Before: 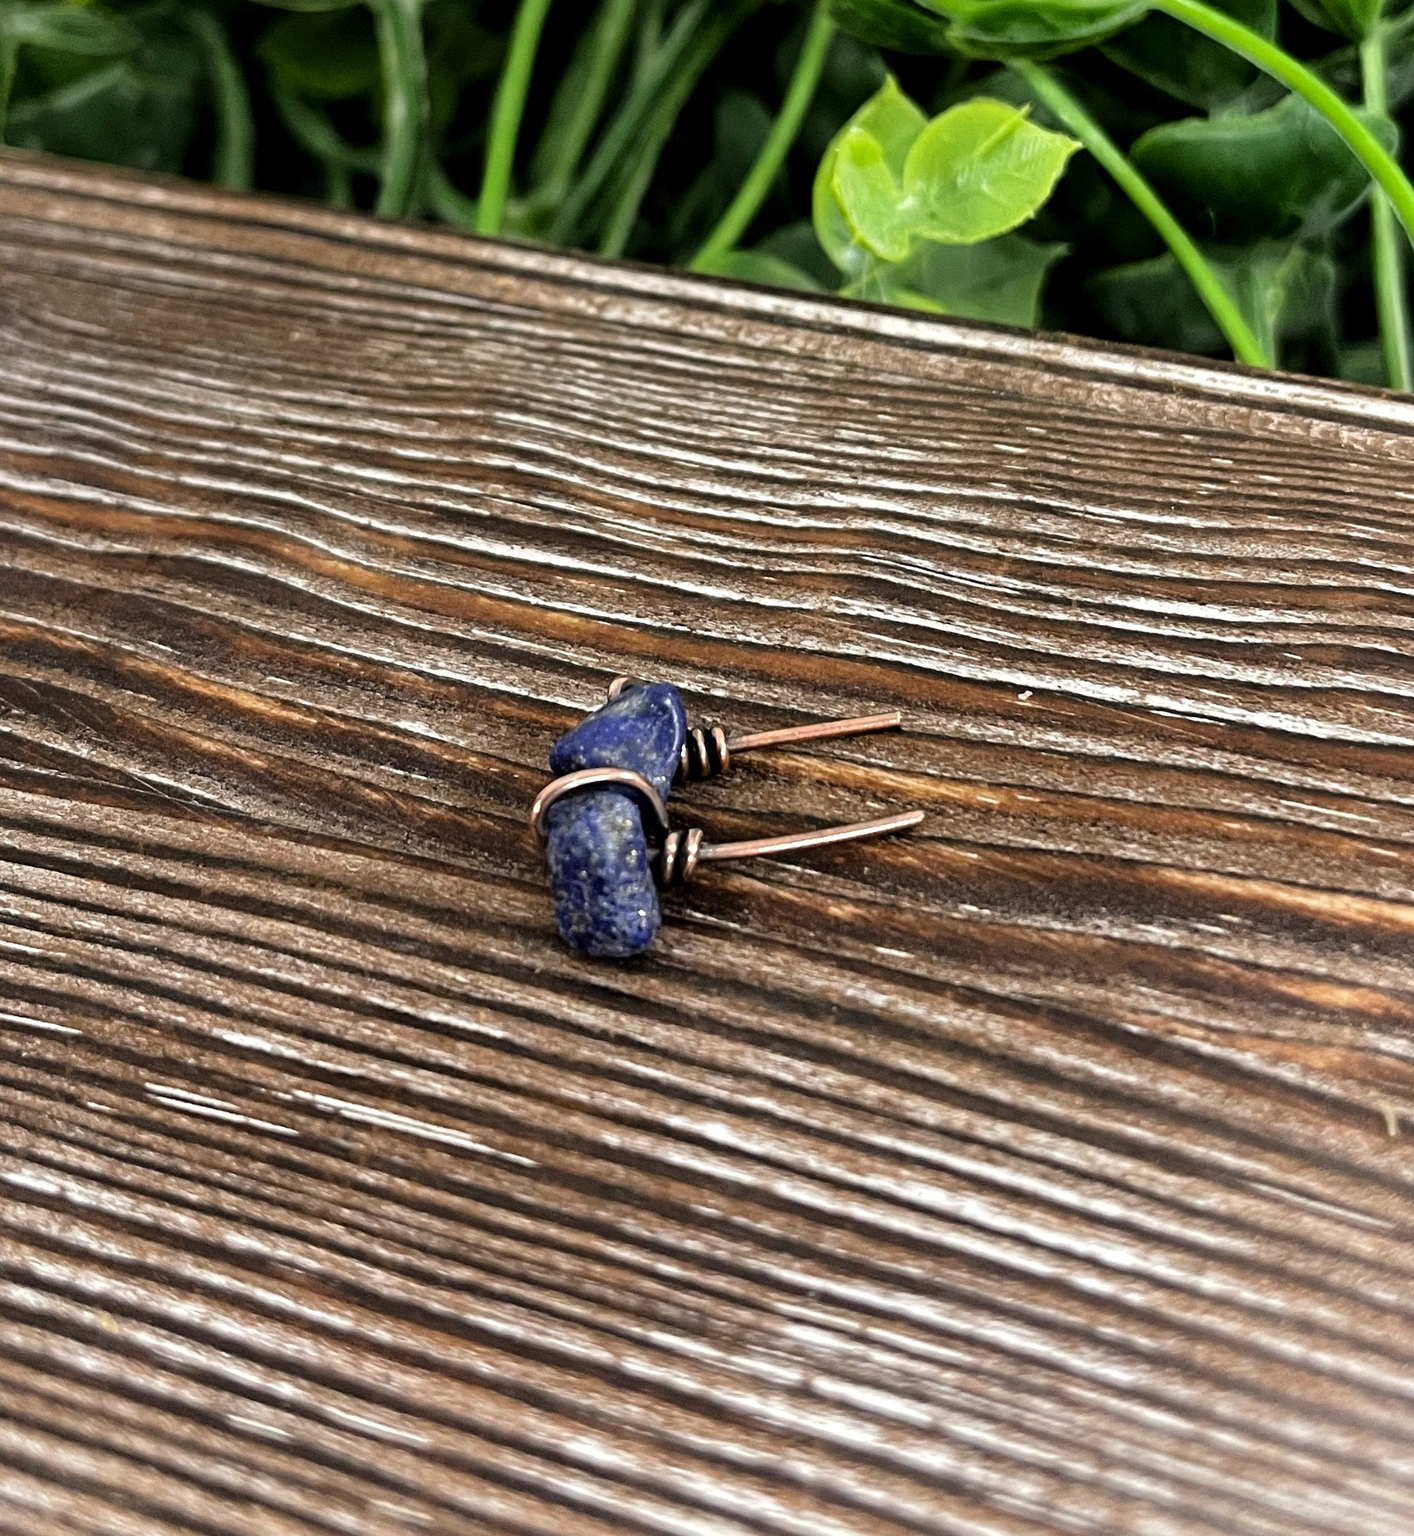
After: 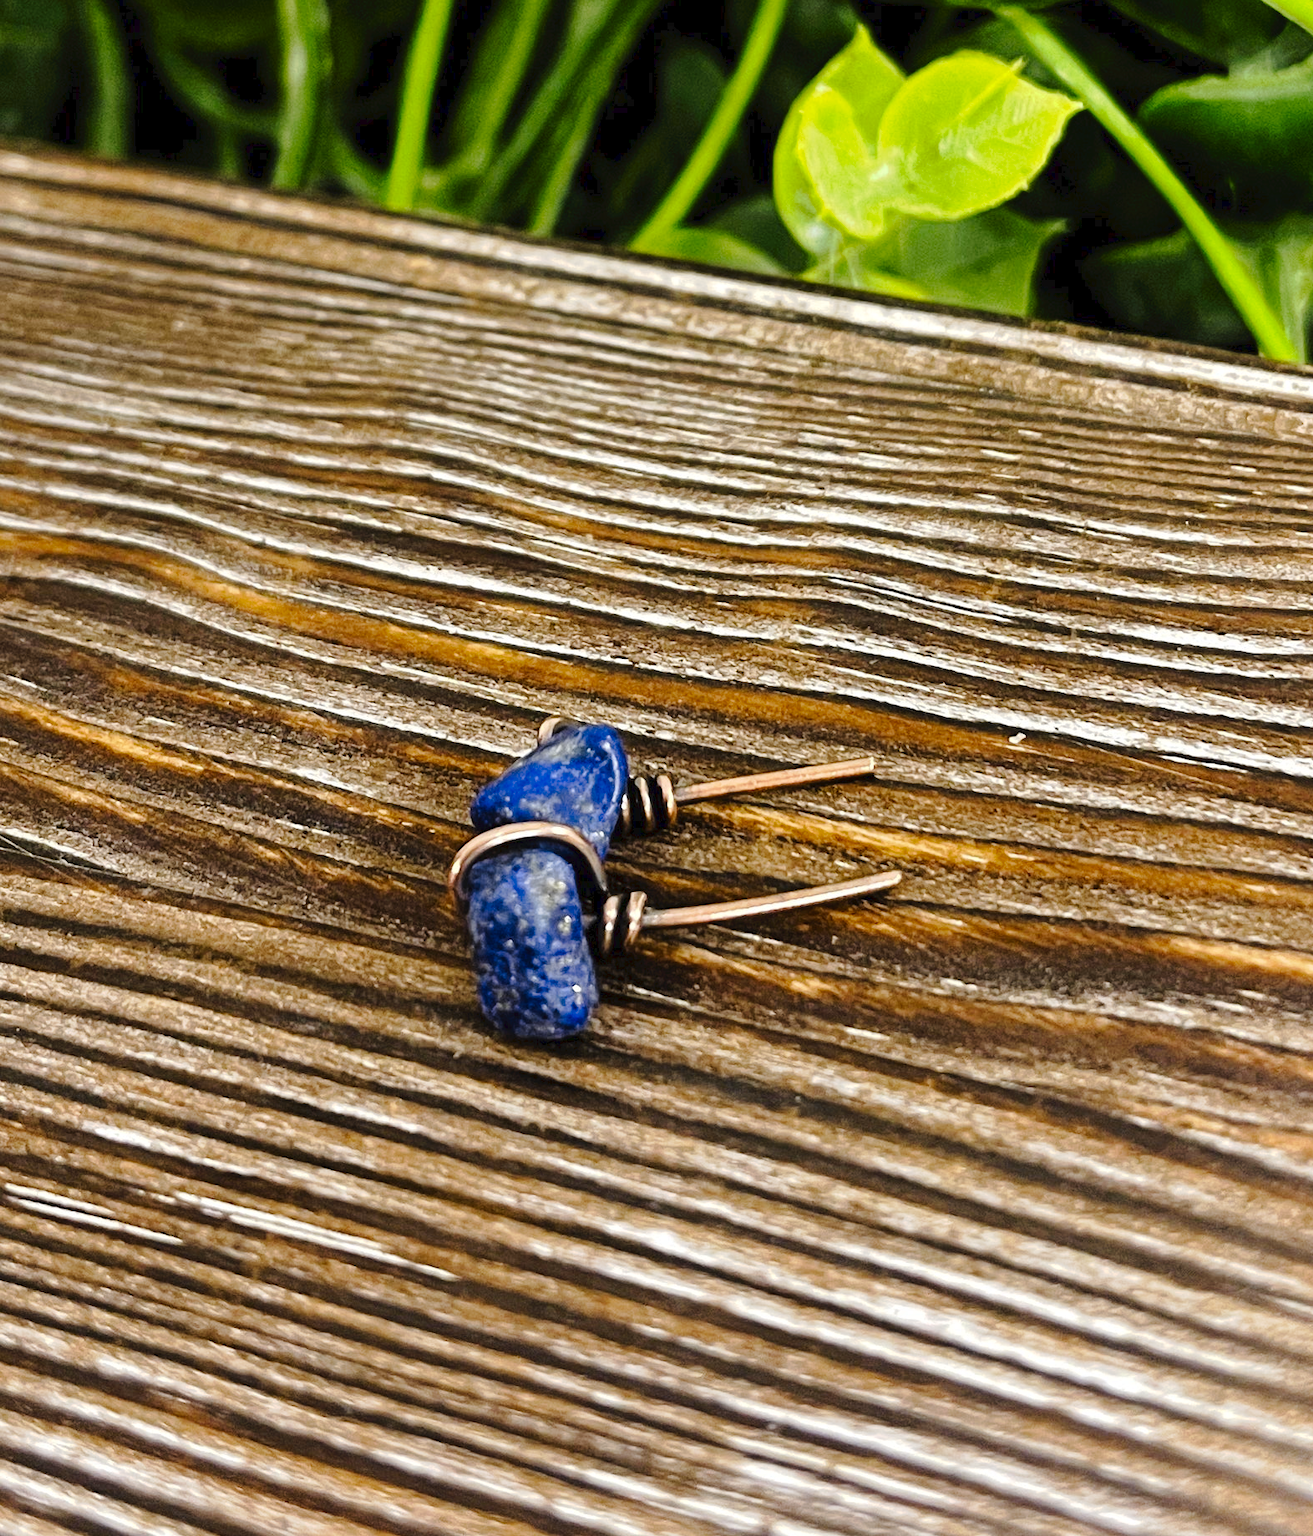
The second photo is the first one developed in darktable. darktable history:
crop: left 9.929%, top 3.475%, right 9.188%, bottom 9.529%
tone curve: curves: ch0 [(0, 0) (0.003, 0.031) (0.011, 0.041) (0.025, 0.054) (0.044, 0.06) (0.069, 0.083) (0.1, 0.108) (0.136, 0.135) (0.177, 0.179) (0.224, 0.231) (0.277, 0.294) (0.335, 0.378) (0.399, 0.463) (0.468, 0.552) (0.543, 0.627) (0.623, 0.694) (0.709, 0.776) (0.801, 0.849) (0.898, 0.905) (1, 1)], preserve colors none
color zones: curves: ch0 [(0, 0.613) (0.01, 0.613) (0.245, 0.448) (0.498, 0.529) (0.642, 0.665) (0.879, 0.777) (0.99, 0.613)]; ch1 [(0, 0) (0.143, 0) (0.286, 0) (0.429, 0) (0.571, 0) (0.714, 0) (0.857, 0)], mix -121.96%
color contrast: green-magenta contrast 0.85, blue-yellow contrast 1.25, unbound 0
